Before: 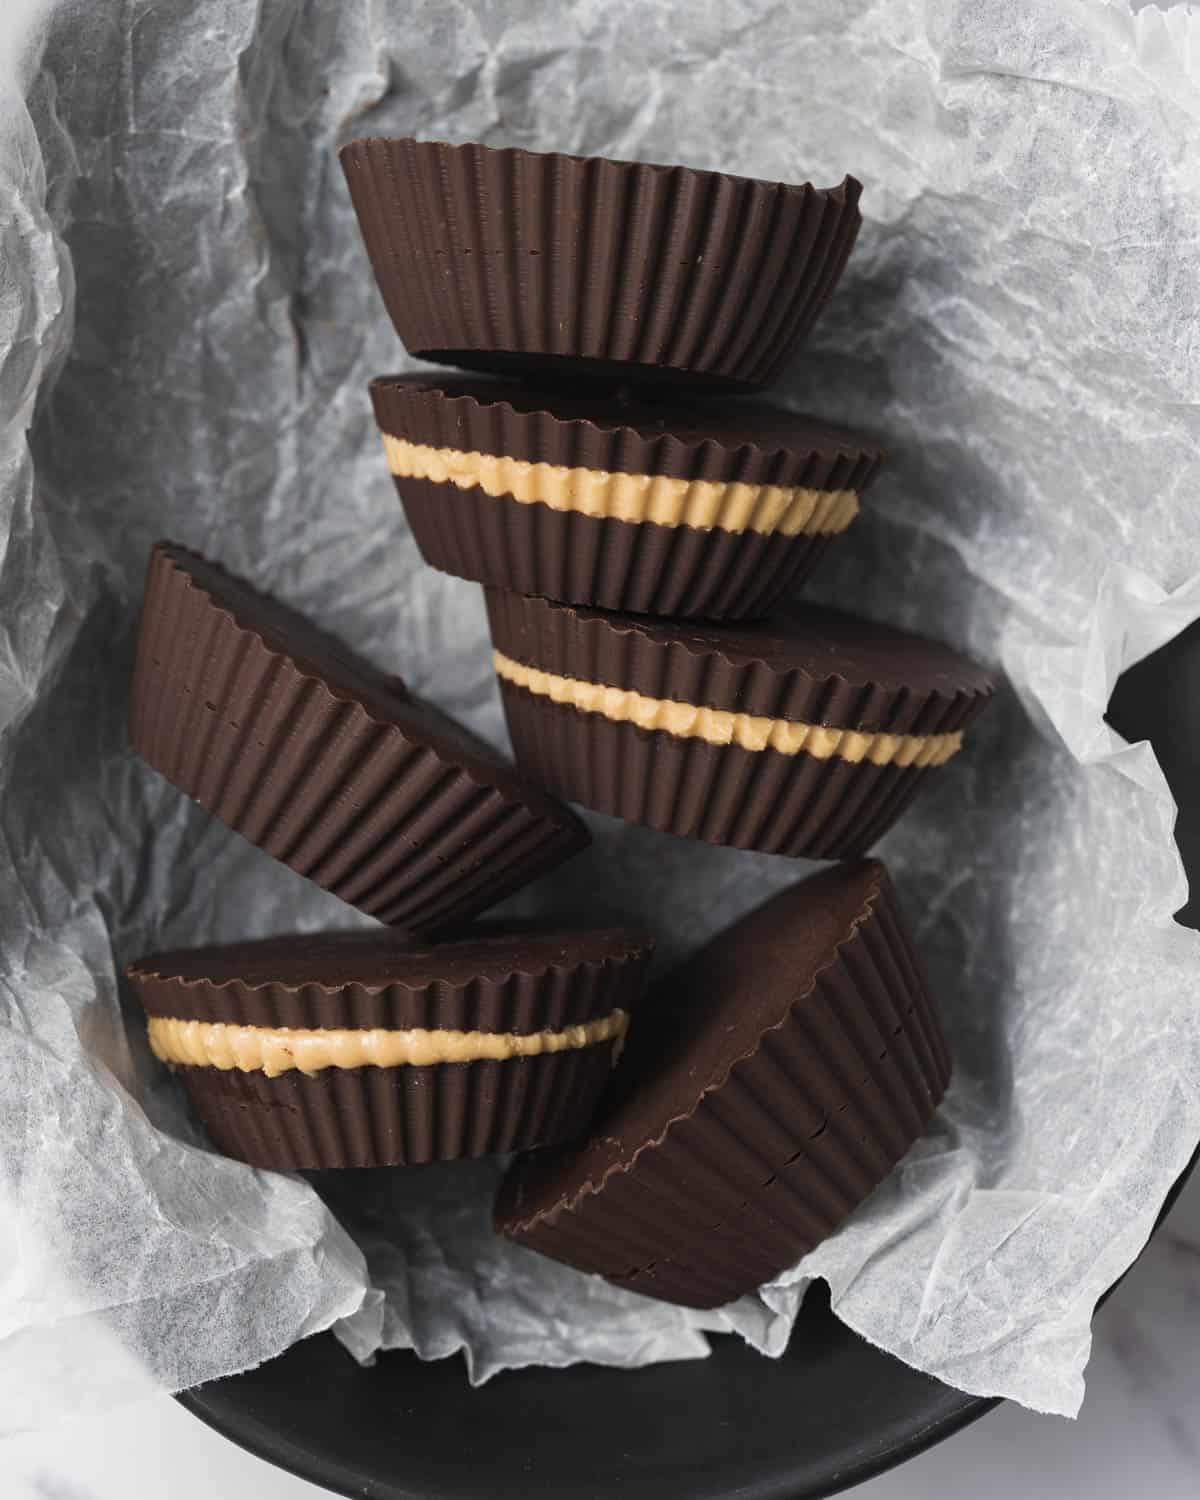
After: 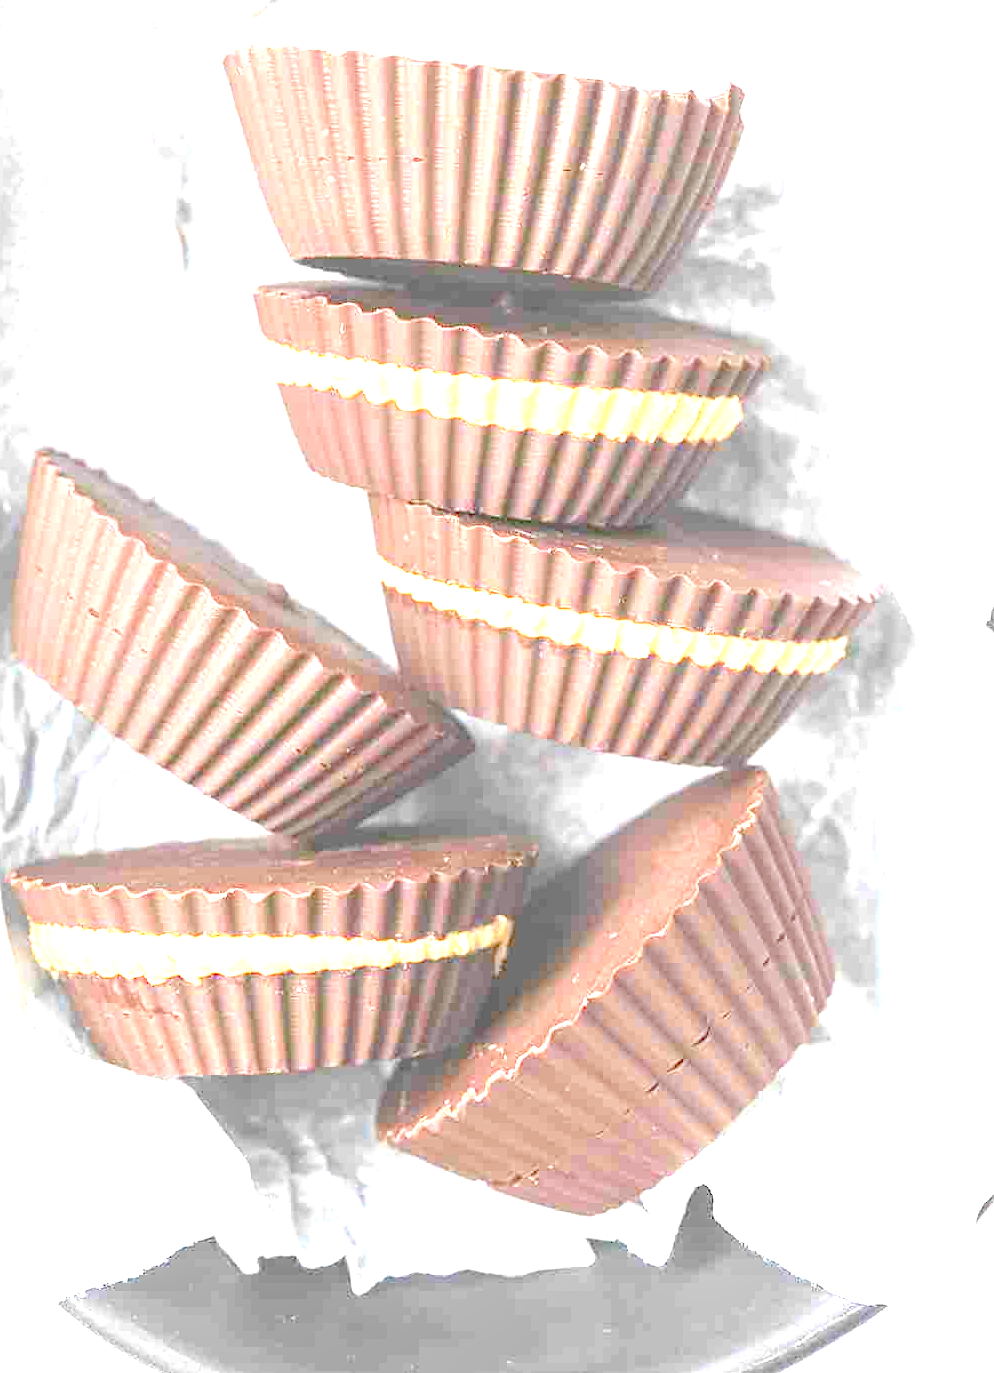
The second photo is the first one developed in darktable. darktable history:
levels: levels [0, 0.397, 0.955]
color balance rgb: contrast -10%
sharpen: amount 0.2
crop: left 9.807%, top 6.259%, right 7.334%, bottom 2.177%
exposure: black level correction 0, exposure 4 EV, compensate exposure bias true, compensate highlight preservation false
local contrast: on, module defaults
